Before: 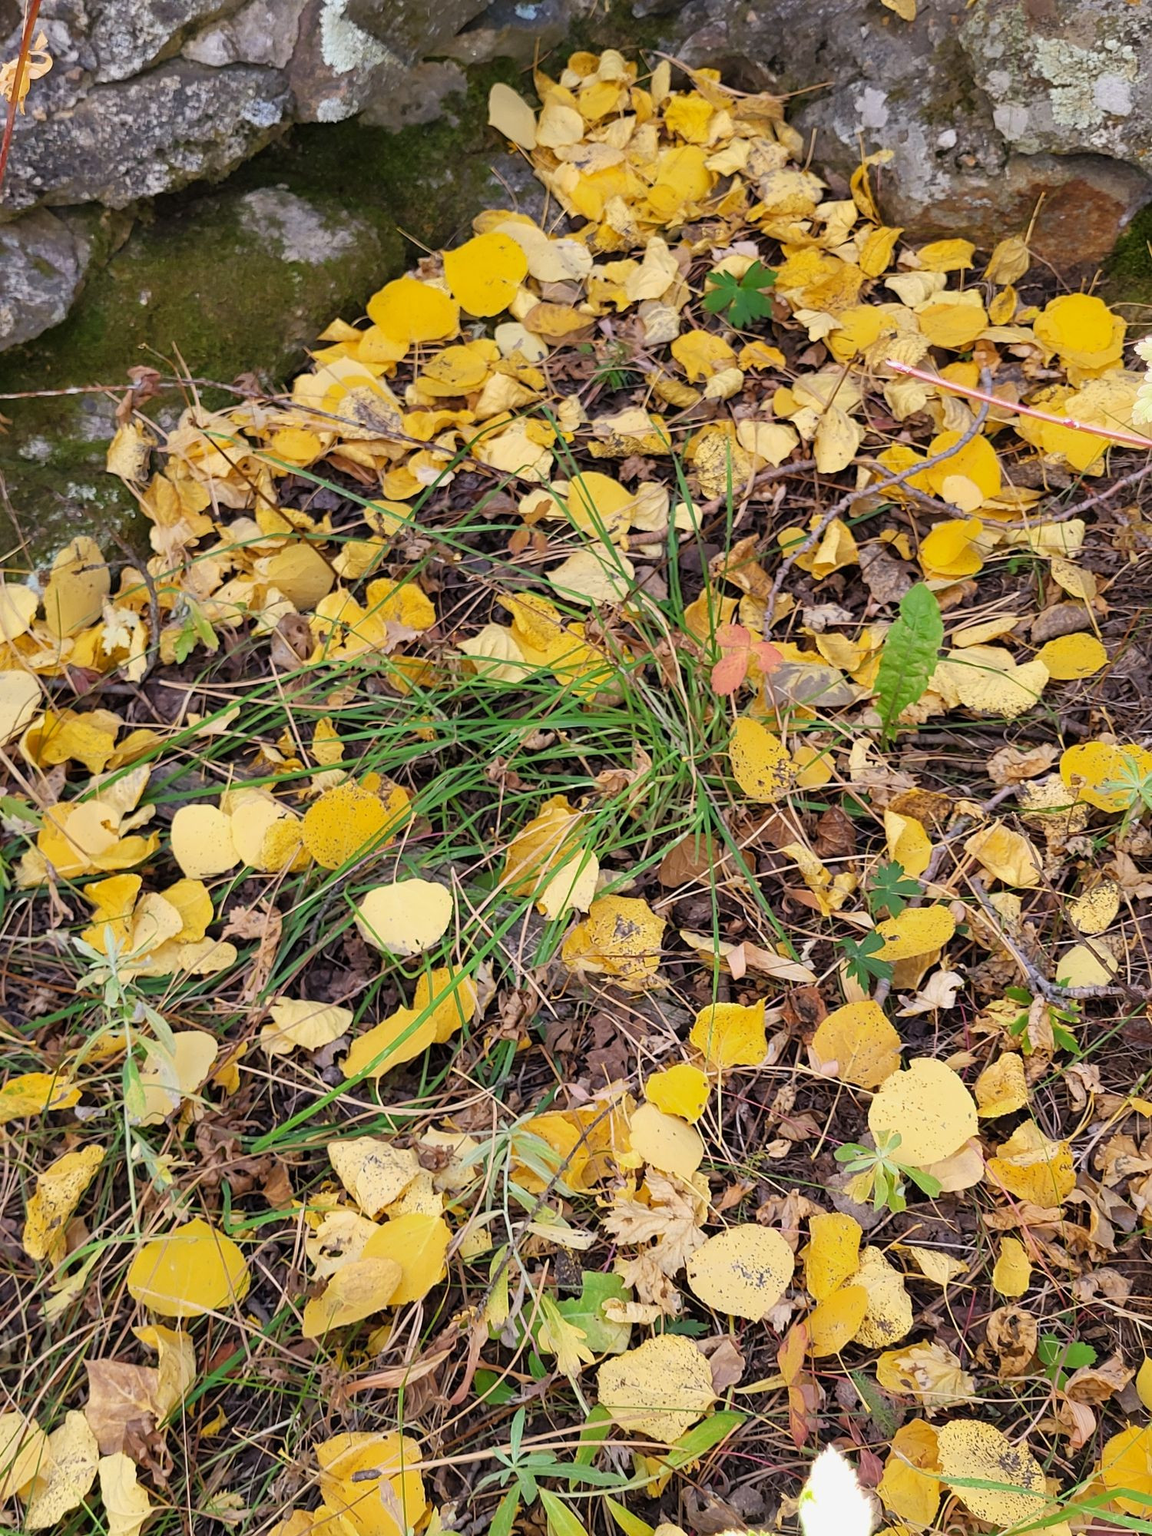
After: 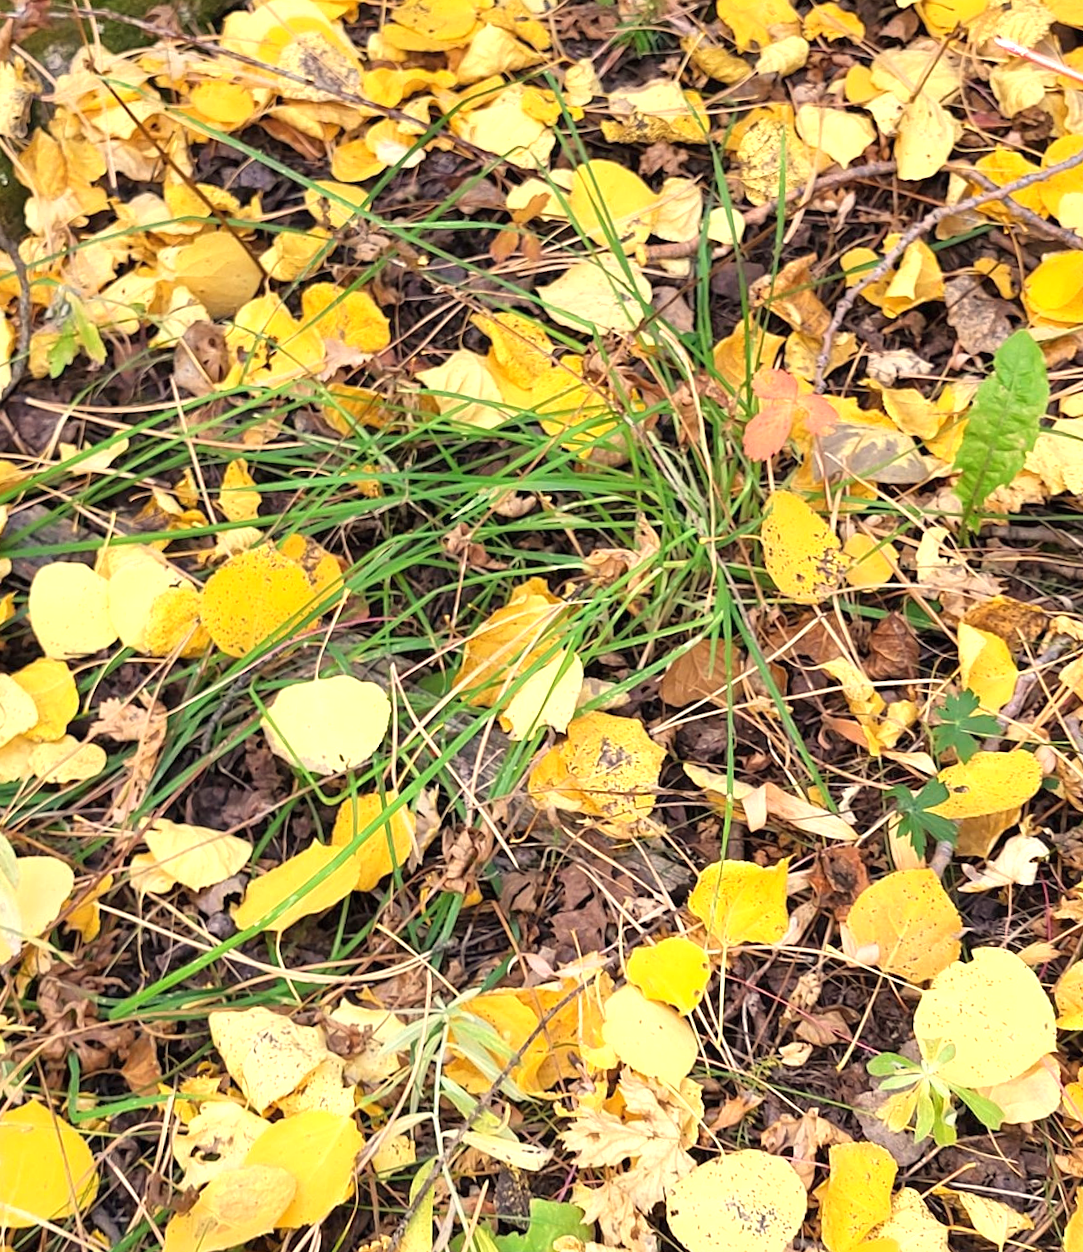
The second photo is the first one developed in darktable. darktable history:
white balance: red 1.029, blue 0.92
exposure: black level correction 0, exposure 0.7 EV, compensate exposure bias true, compensate highlight preservation false
crop and rotate: angle -3.37°, left 9.79%, top 20.73%, right 12.42%, bottom 11.82%
